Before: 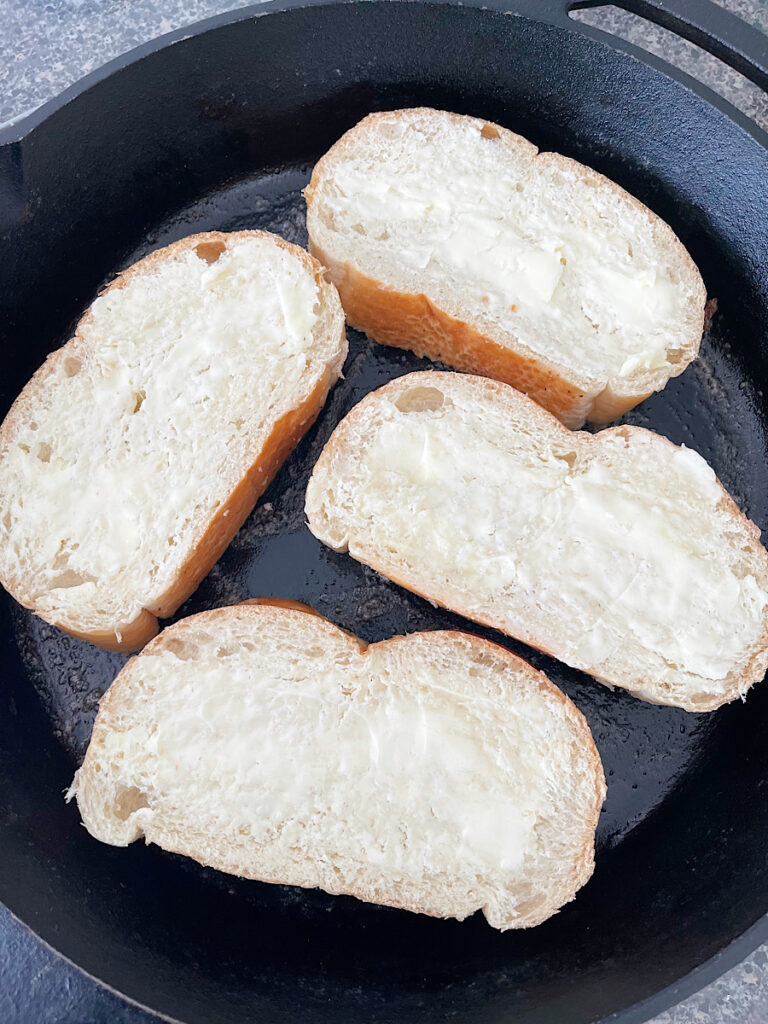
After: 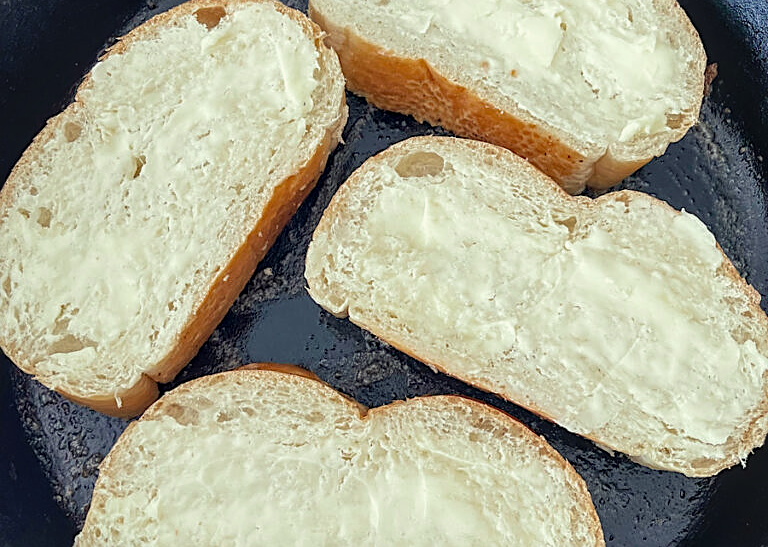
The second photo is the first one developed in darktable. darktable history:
sharpen: on, module defaults
color zones: curves: ch0 [(0, 0.5) (0.143, 0.5) (0.286, 0.456) (0.429, 0.5) (0.571, 0.5) (0.714, 0.5) (0.857, 0.5) (1, 0.5)]; ch1 [(0, 0.5) (0.143, 0.5) (0.286, 0.422) (0.429, 0.5) (0.571, 0.5) (0.714, 0.5) (0.857, 0.5) (1, 0.5)]
color correction: highlights a* -5.8, highlights b* 11.02
velvia: on, module defaults
local contrast: detail 130%
crop and rotate: top 22.953%, bottom 23.622%
